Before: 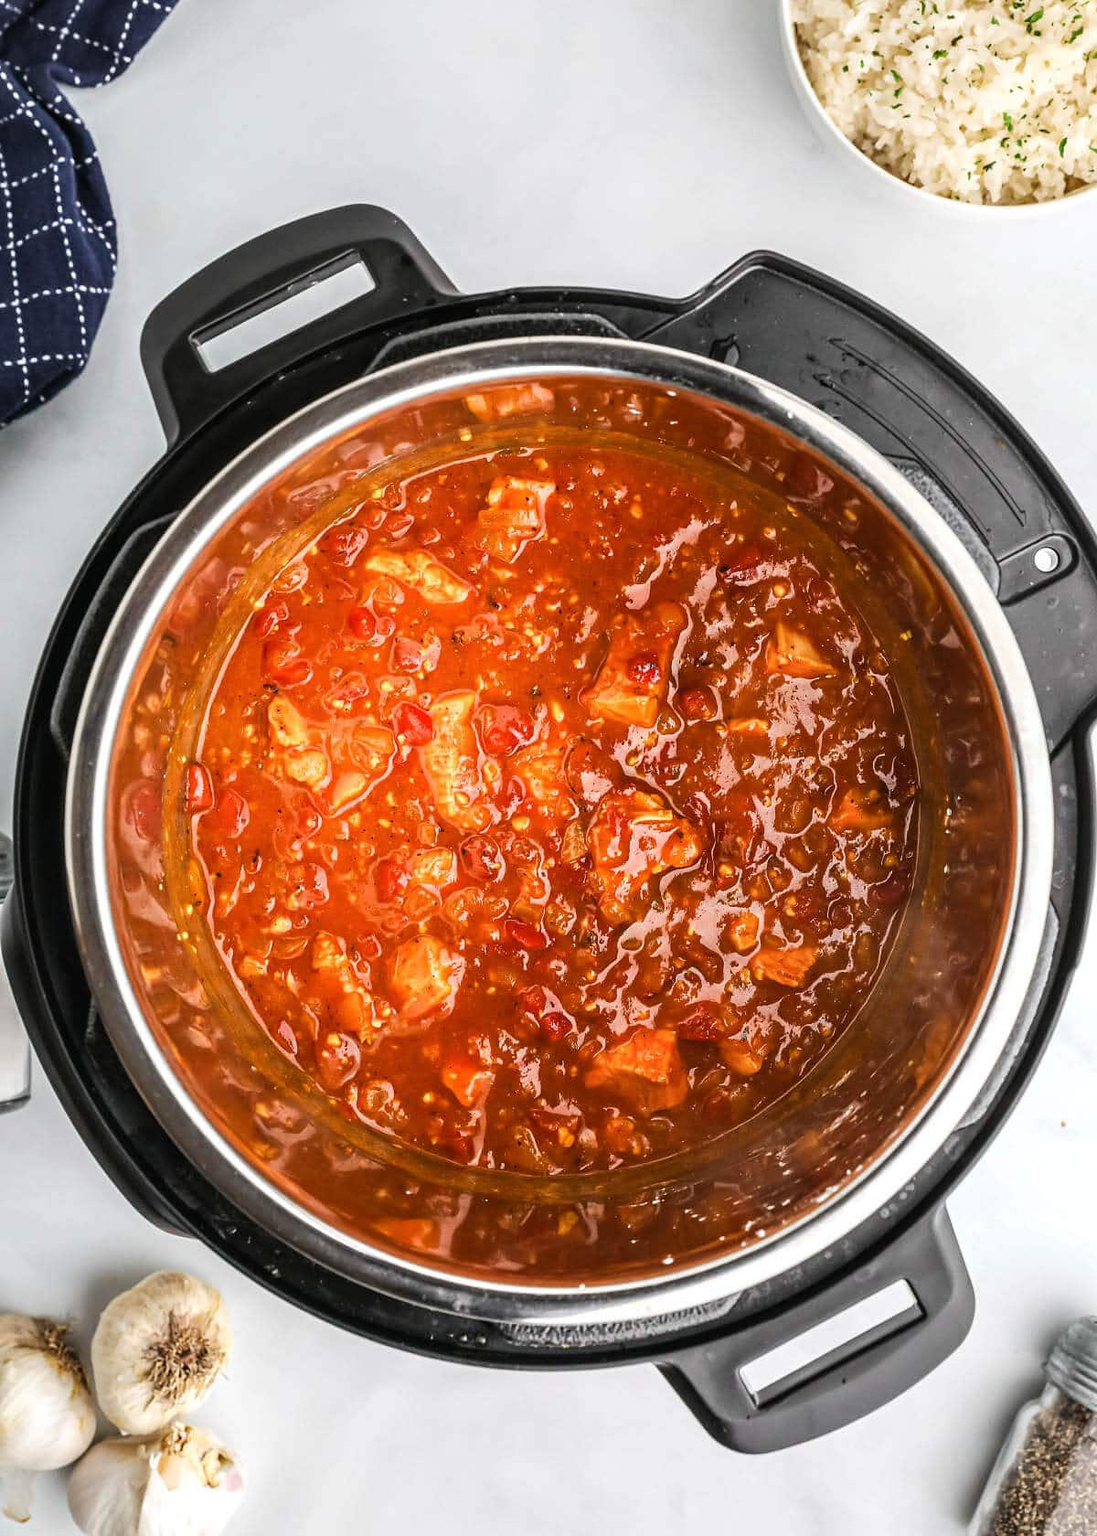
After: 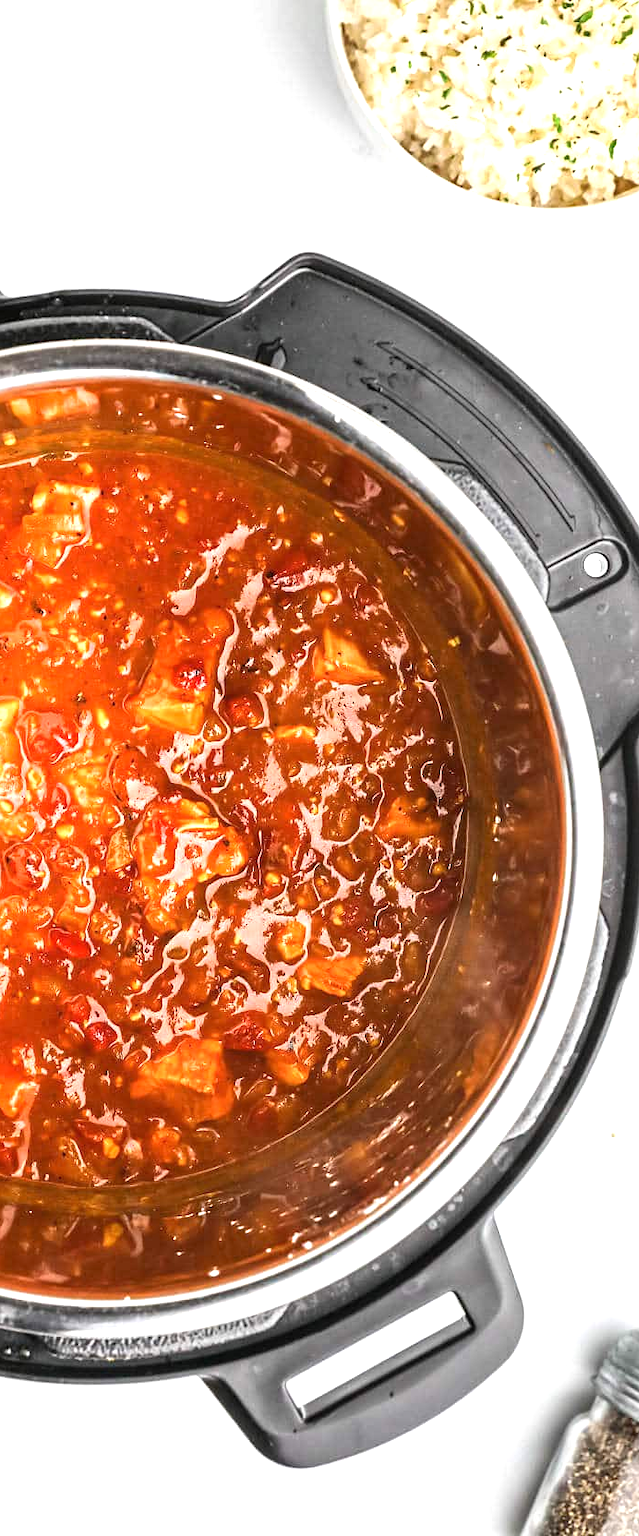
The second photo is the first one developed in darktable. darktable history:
crop: left 41.599%
exposure: black level correction 0, exposure 0.695 EV, compensate highlight preservation false
